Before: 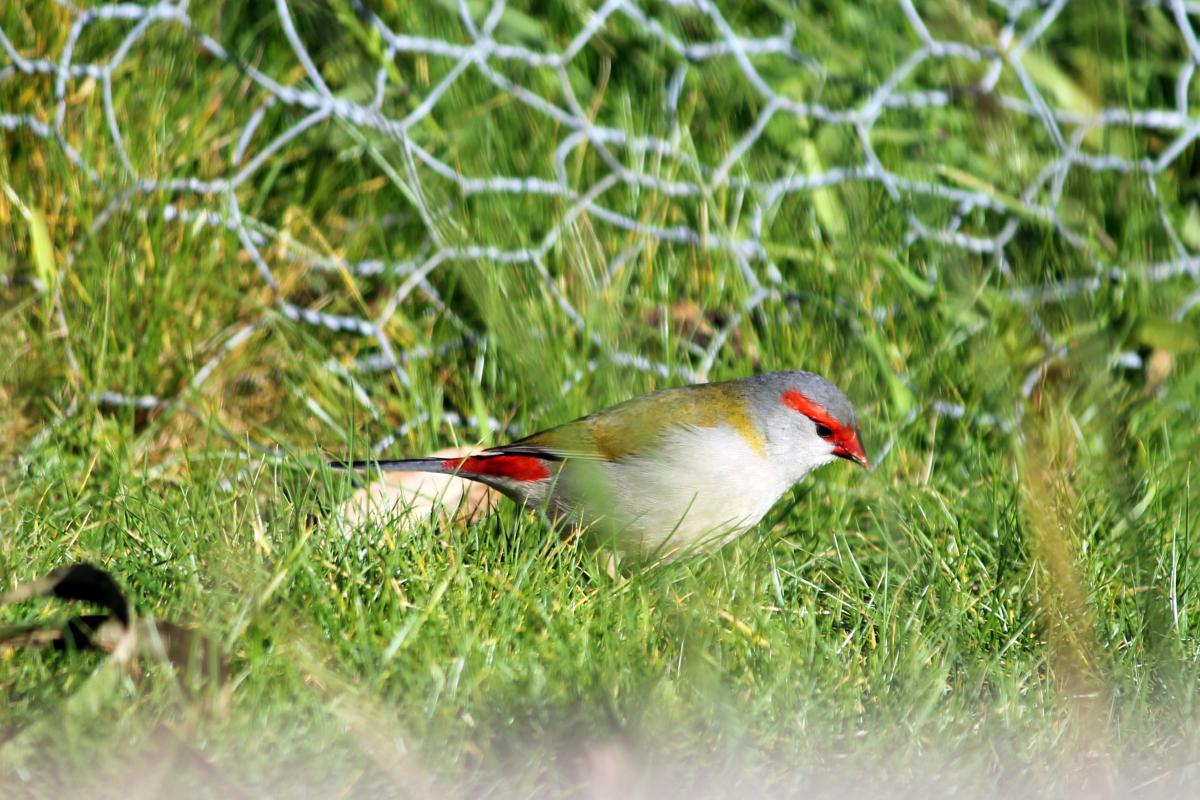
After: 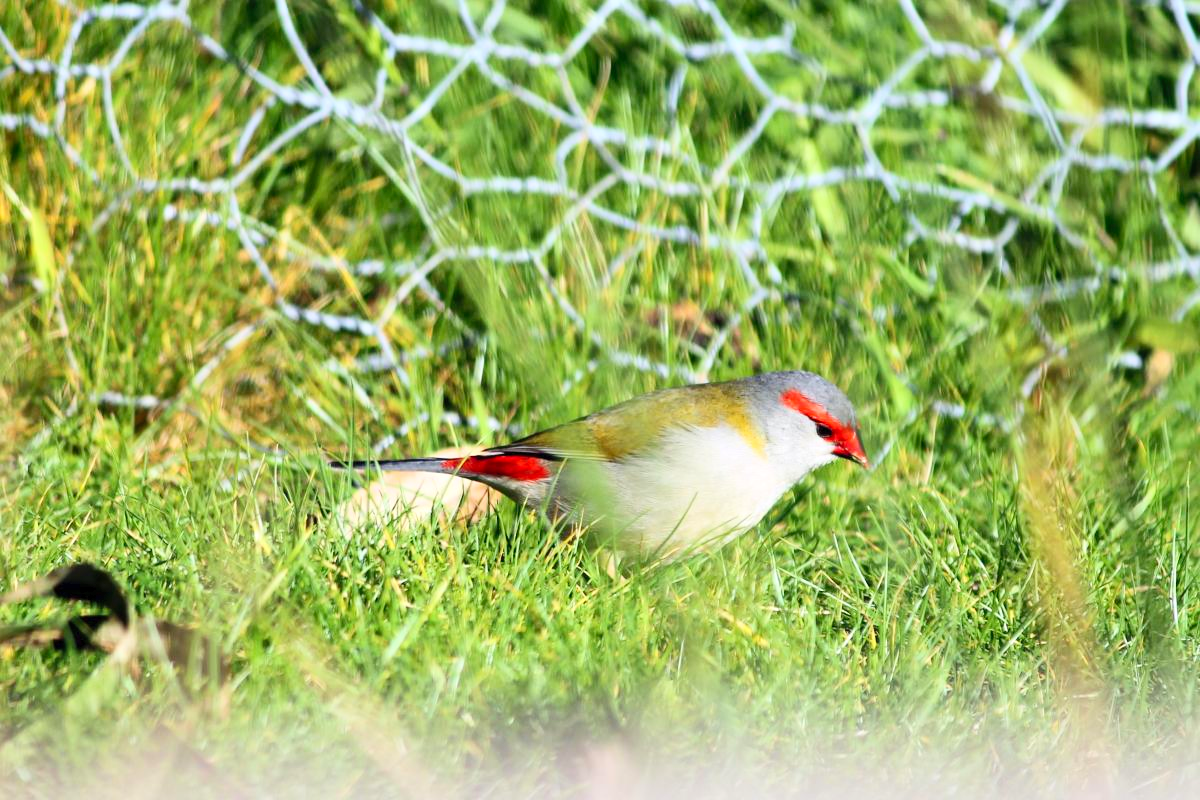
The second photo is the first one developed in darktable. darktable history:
levels: levels [0, 0.478, 1]
contrast brightness saturation: contrast 0.2, brightness 0.149, saturation 0.14
